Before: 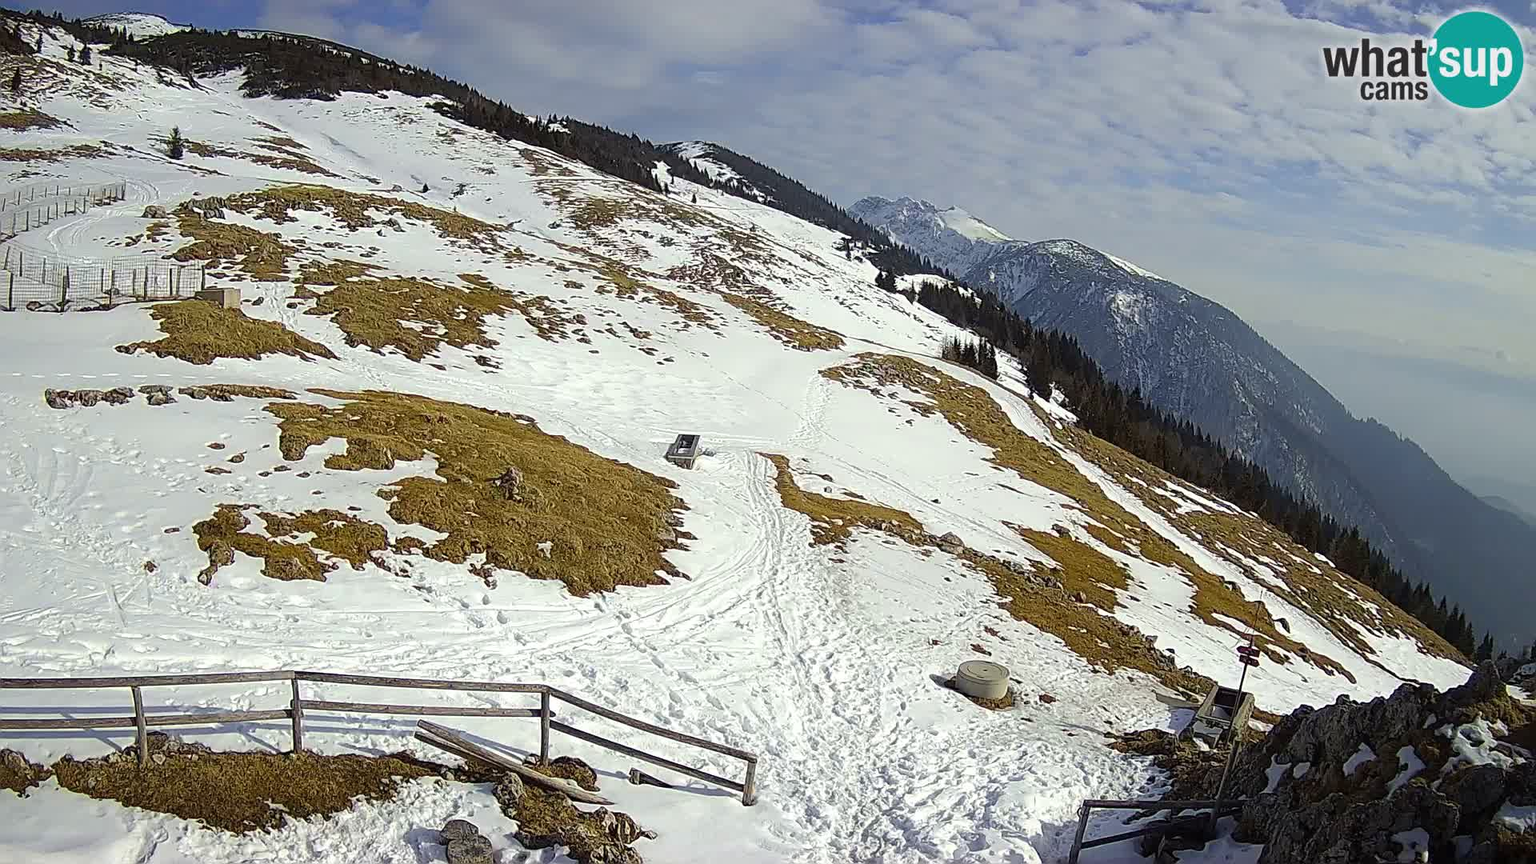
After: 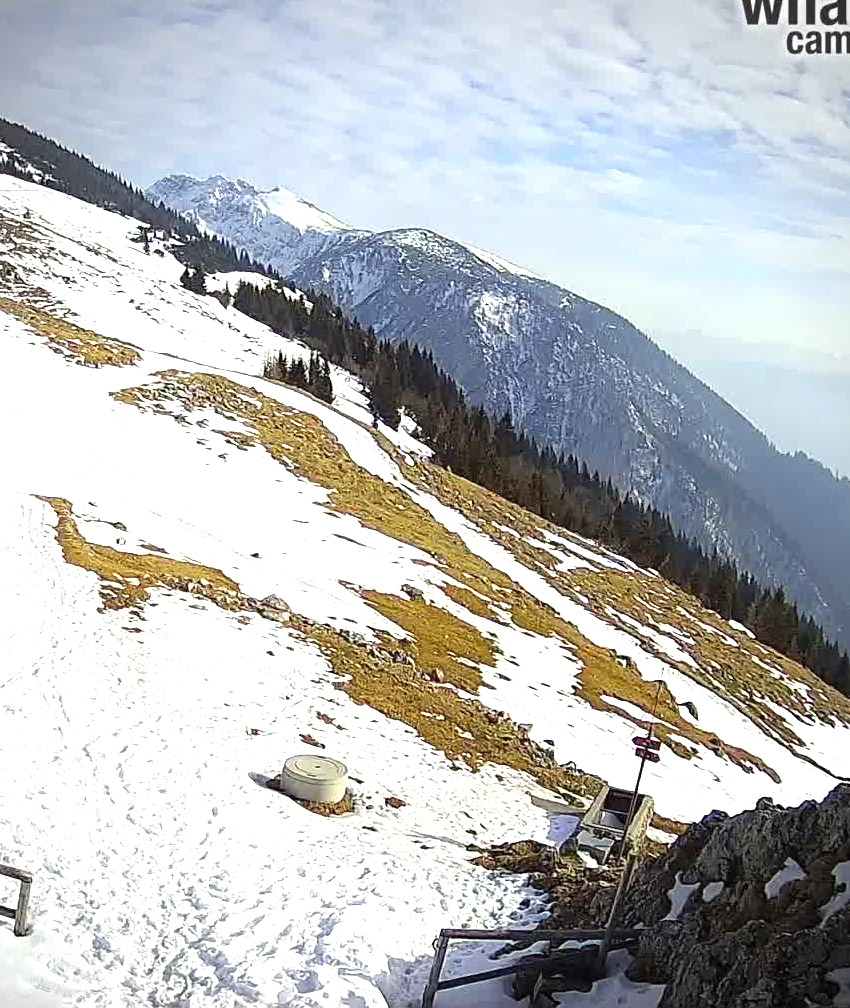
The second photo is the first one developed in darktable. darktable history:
vignetting: on, module defaults
exposure: exposure 1.2 EV, compensate highlight preservation false
crop: left 47.628%, top 6.643%, right 7.874%
